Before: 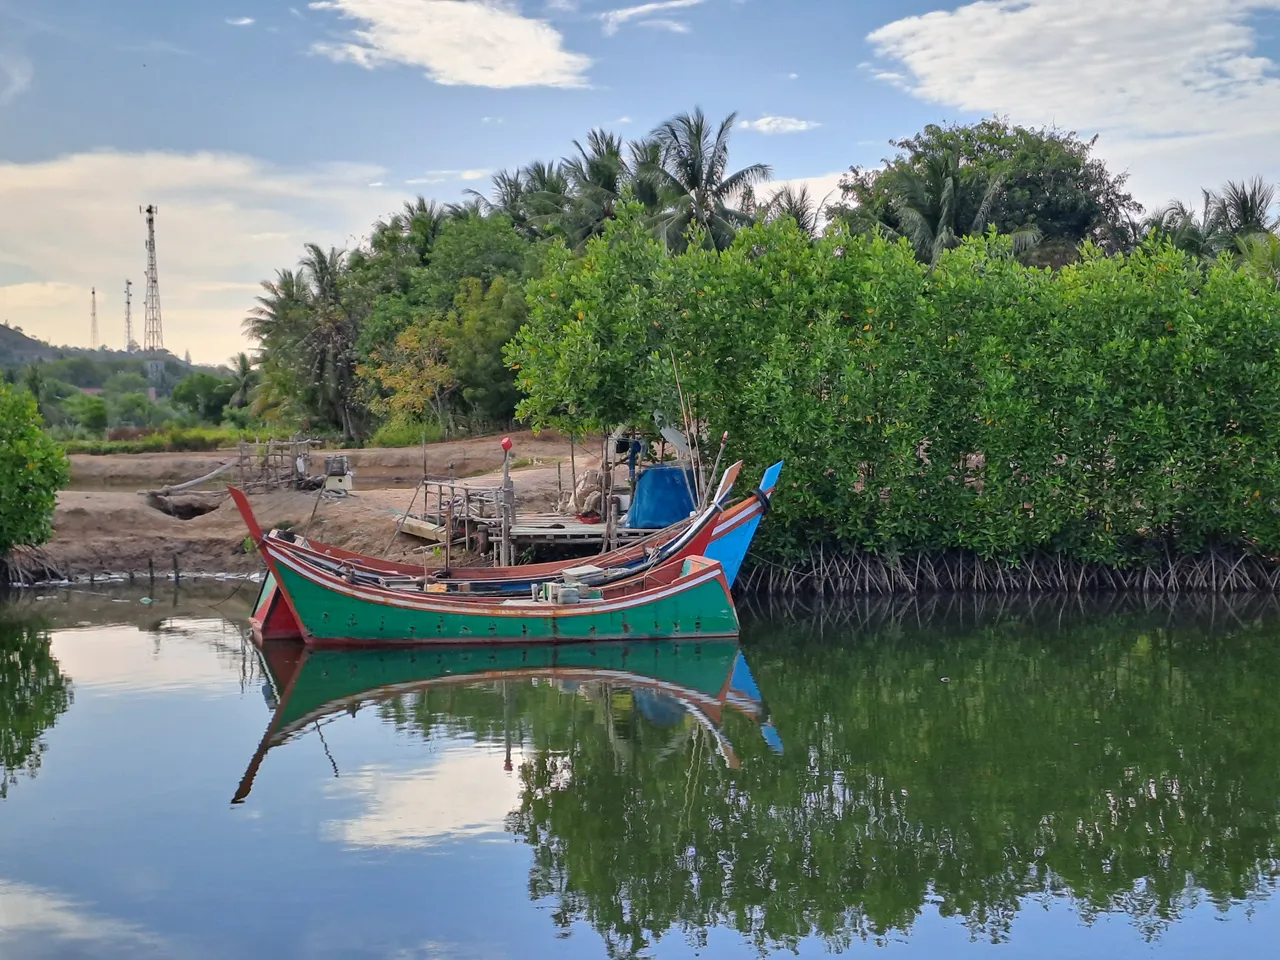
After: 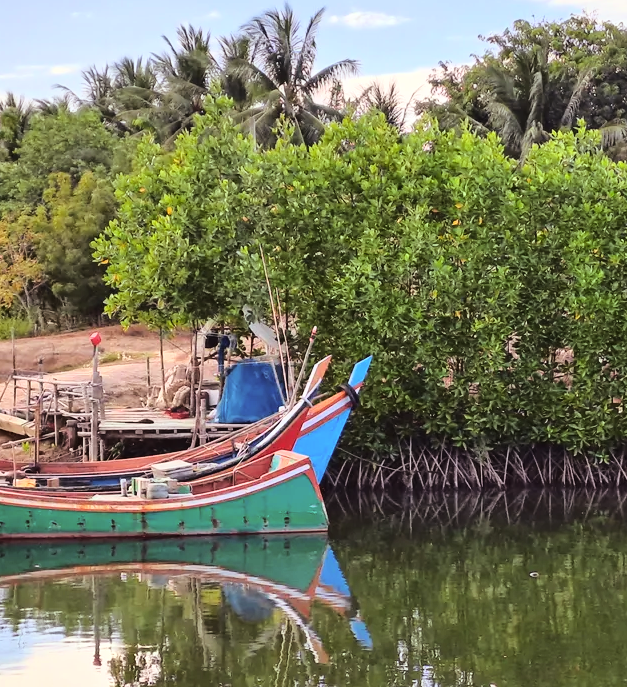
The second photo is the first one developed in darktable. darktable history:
color balance rgb: shadows lift › chroma 1.021%, shadows lift › hue 28.97°, power › chroma 1.556%, power › hue 25.67°, global offset › luminance 0.281%, global offset › hue 172.35°, perceptual saturation grading › global saturation 0.966%, global vibrance 20%
base curve: curves: ch0 [(0, 0) (0.028, 0.03) (0.121, 0.232) (0.46, 0.748) (0.859, 0.968) (1, 1)], preserve colors average RGB
crop: left 32.177%, top 10.946%, right 18.805%, bottom 17.466%
contrast brightness saturation: contrast 0.008, saturation -0.059
